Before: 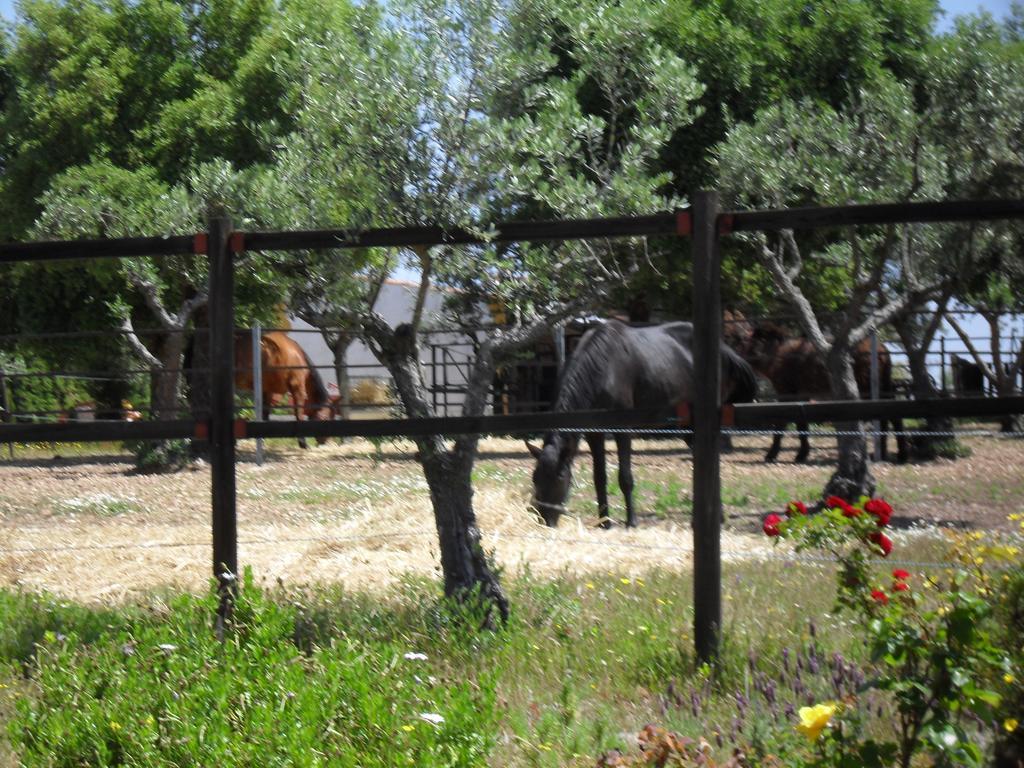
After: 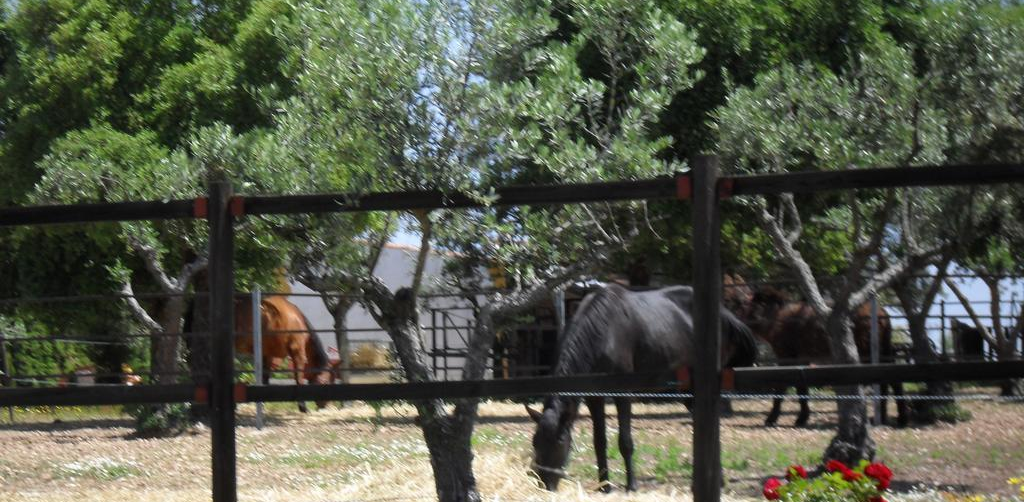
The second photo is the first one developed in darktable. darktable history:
crop and rotate: top 4.813%, bottom 29.797%
